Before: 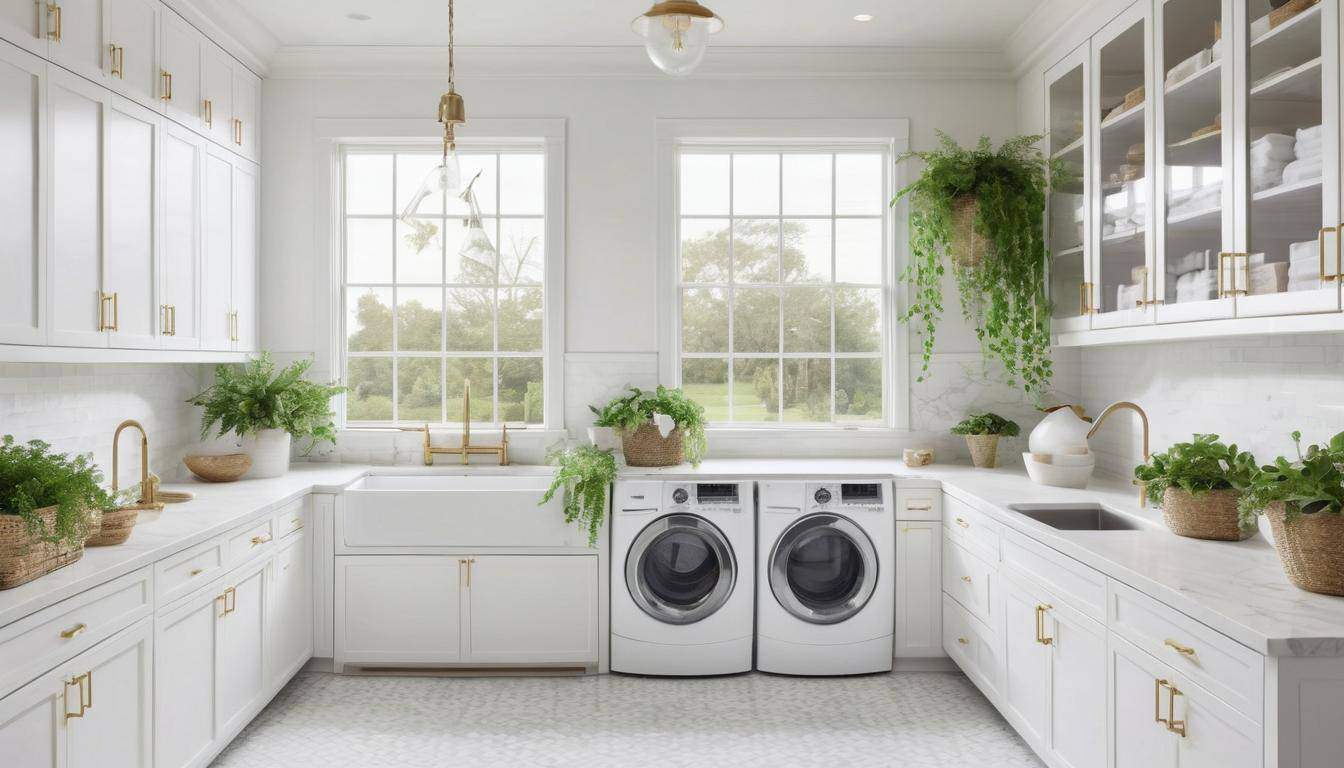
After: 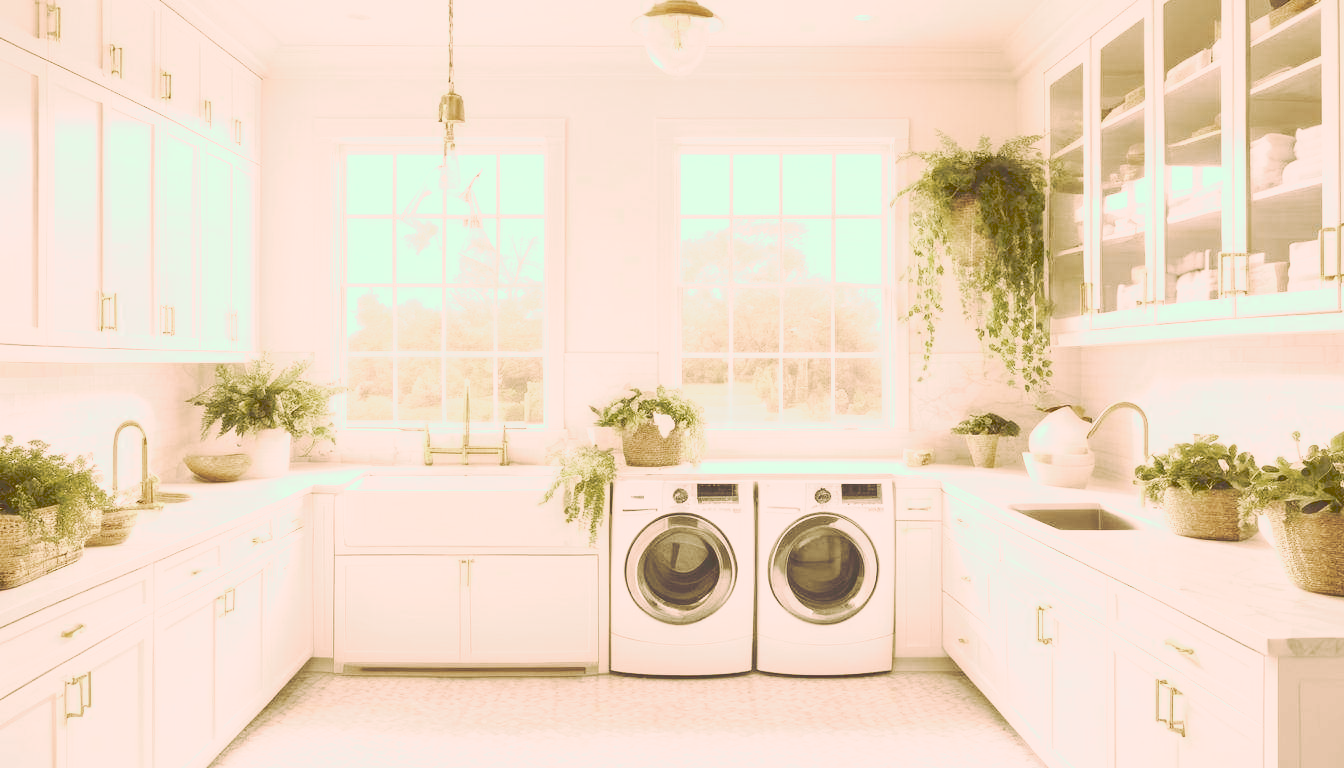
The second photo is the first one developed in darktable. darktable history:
tone curve: curves: ch0 [(0, 0) (0.003, 0.202) (0.011, 0.205) (0.025, 0.222) (0.044, 0.258) (0.069, 0.298) (0.1, 0.321) (0.136, 0.333) (0.177, 0.38) (0.224, 0.439) (0.277, 0.51) (0.335, 0.594) (0.399, 0.675) (0.468, 0.743) (0.543, 0.805) (0.623, 0.861) (0.709, 0.905) (0.801, 0.931) (0.898, 0.941) (1, 1)], preserve colors none
color look up table: target L [76.2, 76.56, 95.02, 72.95, 66.19, 73.95, 75.42, 66.79, 47.09, 60.37, 52.02, 42.9, 28.92, 25.39, 201.28, 94.21, 74.58, 69.95, 63.72, 46.23, 56.21, 56.87, 45.9, 27.43, 29.31, 25.47, 17.18, 1.847, 87.2, 84.53, 69.57, 56.04, 57.63, 47.36, 44.97, 45.4, 25.39, 16.23, 33.79, 27.12, 2.056, 96.1, 91.25, 96.87, 75.5, 62.15, 62.45, 53.03, 18.98], target a [44.27, 1.979, -54.89, -4.169, 6.724, -6.434, -4.037, -4.936, -33.58, 3.936, -7.679, -5.676, -17.2, 2.473, 0, -38.77, 9.165, 2.481, 15.3, 8.668, 16.55, 8.744, 26.55, 45.52, 19.37, 24.27, 12.68, 11.75, -17.61, 35.3, 19.61, 18.63, 9.058, 1.876, 32.3, 21.25, 42.28, 45.02, 13.2, 4.282, 3.228, -42.17, -40.31, 8.935, 6.867, -11.36, -11.78, 0.988, -12.01], target b [0.379, 38.89, 80.56, 46.69, 4.114, 29.85, 42.31, 28.06, 39.22, 40.27, 35.78, 24.37, 42.93, 42.85, -0.001, 53.11, 26.48, 48.42, 16.42, 47.02, 37.14, 30.73, 31.94, 13.95, 45.73, 20.54, 28.92, 2.946, 13.86, 28.57, 8.447, -15.85, 16.57, -23.37, -27.01, -9.276, 13.61, -8.064, 13.11, 22.69, -0.522, 29.55, 25.53, 25.39, 11.24, -7.964, 17.6, -1.347, 19.9], num patches 49
